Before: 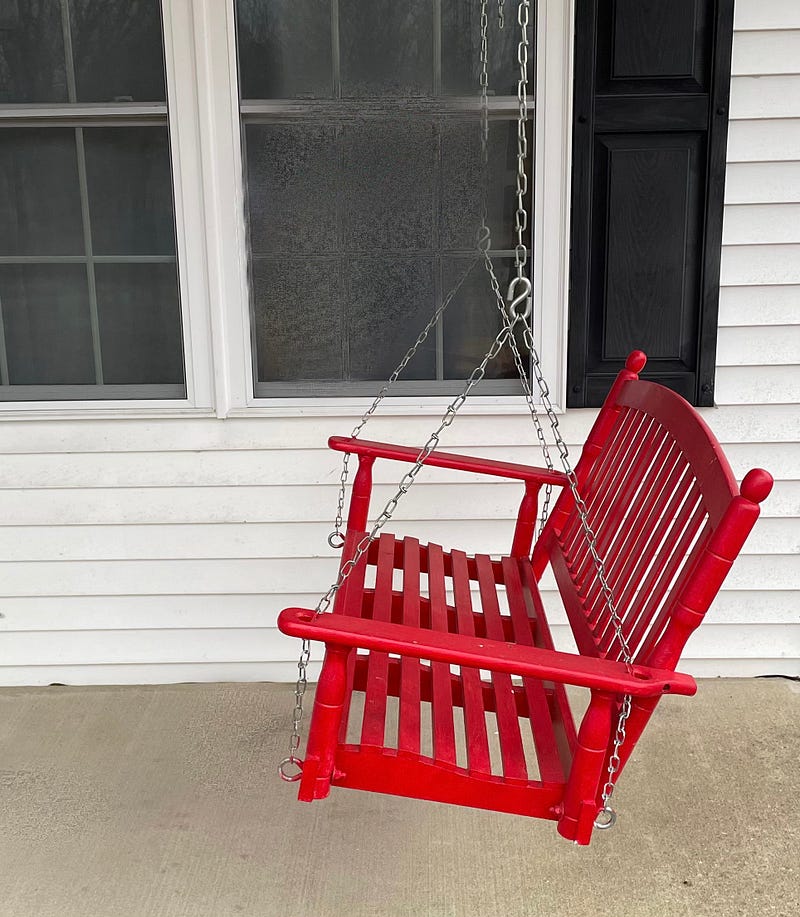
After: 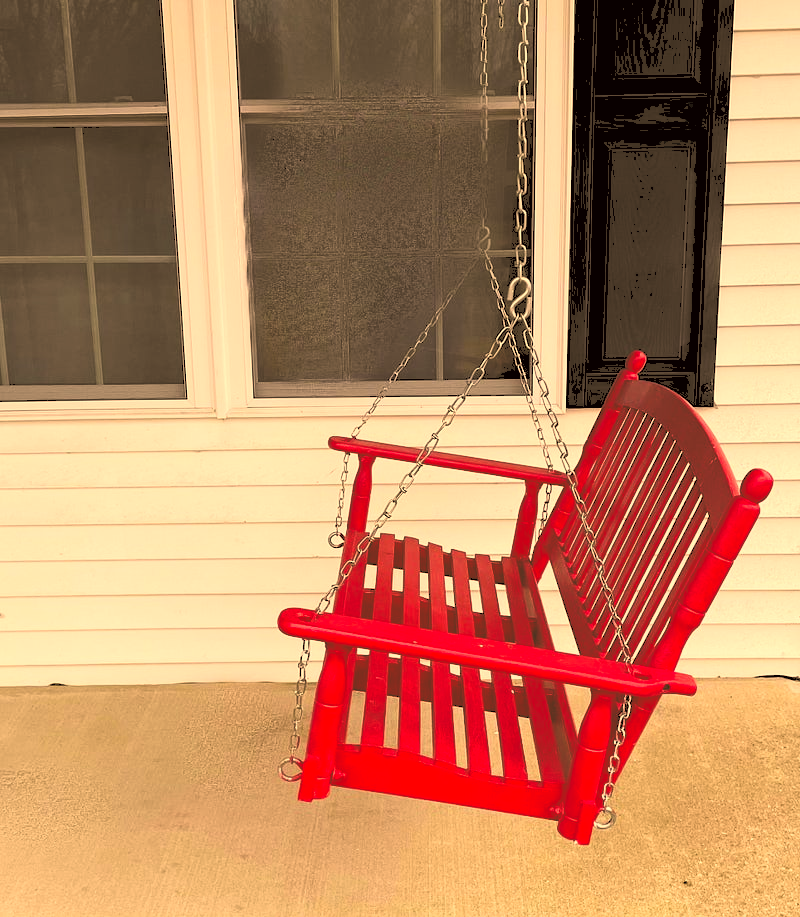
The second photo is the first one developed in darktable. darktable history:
tone curve: curves: ch0 [(0, 0) (0.003, 0.224) (0.011, 0.229) (0.025, 0.234) (0.044, 0.242) (0.069, 0.249) (0.1, 0.256) (0.136, 0.265) (0.177, 0.285) (0.224, 0.304) (0.277, 0.337) (0.335, 0.385) (0.399, 0.435) (0.468, 0.507) (0.543, 0.59) (0.623, 0.674) (0.709, 0.763) (0.801, 0.852) (0.898, 0.931) (1, 1)], preserve colors none
color correction: highlights a* 17.94, highlights b* 35.39, shadows a* 1.48, shadows b* 6.42, saturation 1.01
rgb levels: levels [[0.013, 0.434, 0.89], [0, 0.5, 1], [0, 0.5, 1]]
